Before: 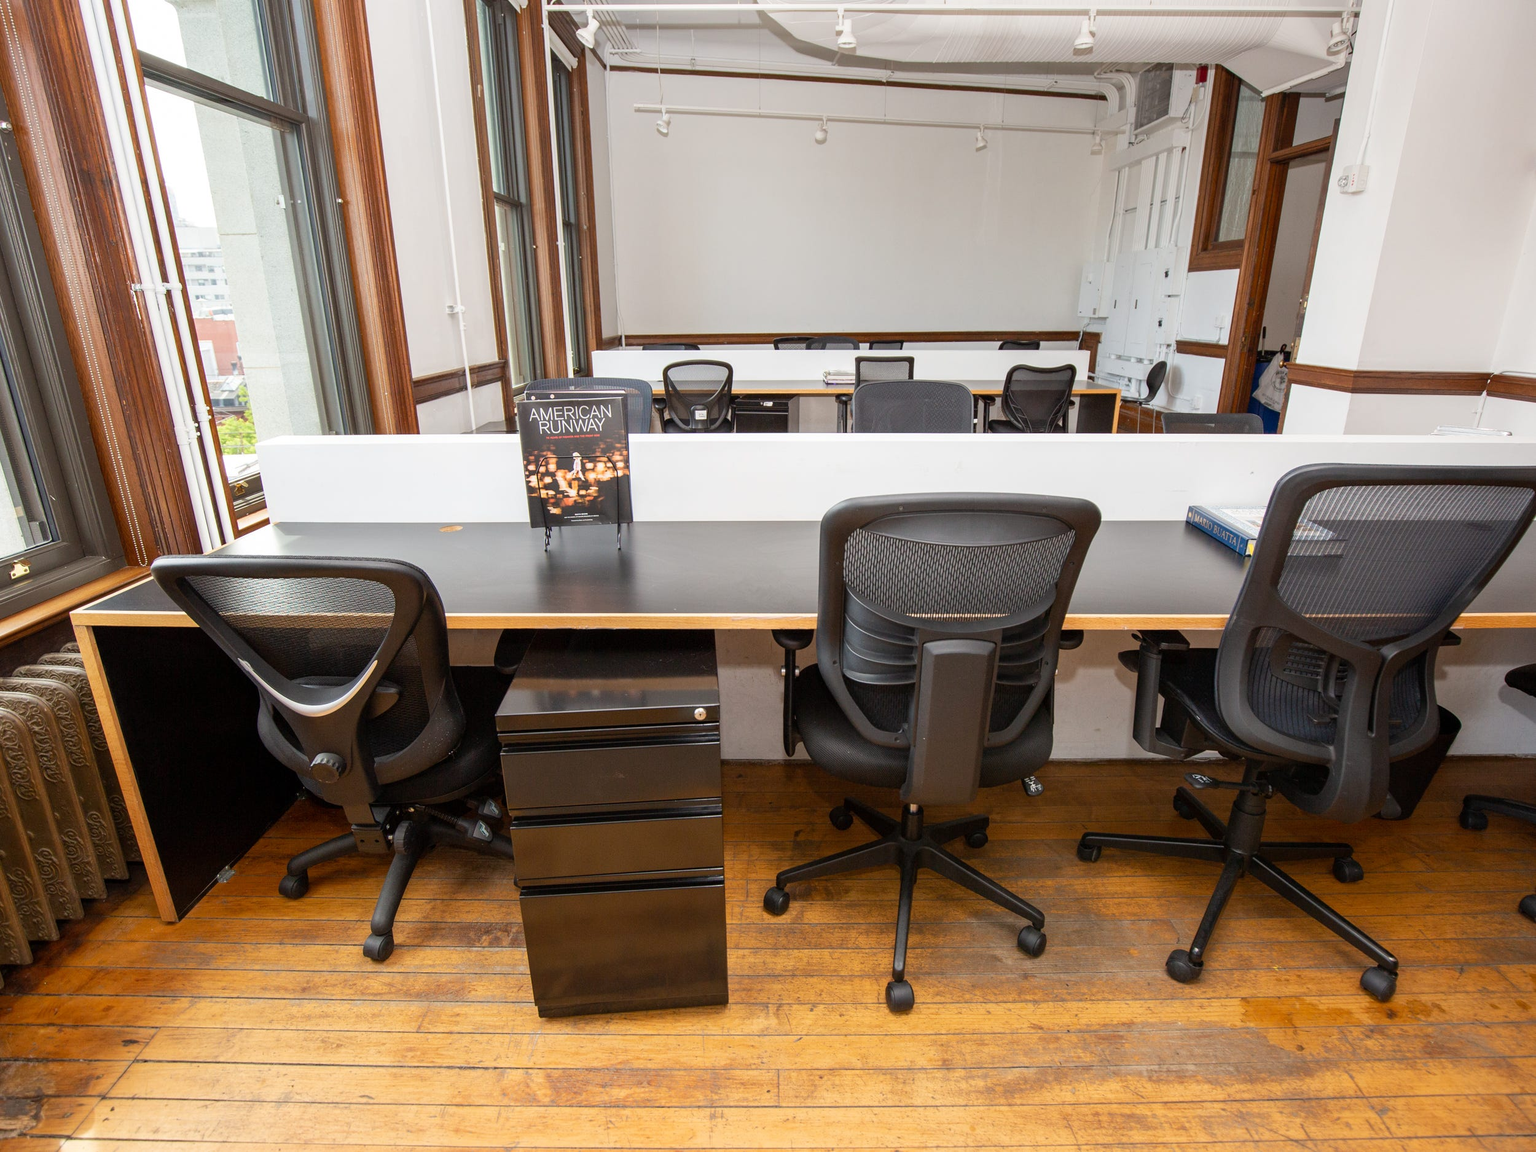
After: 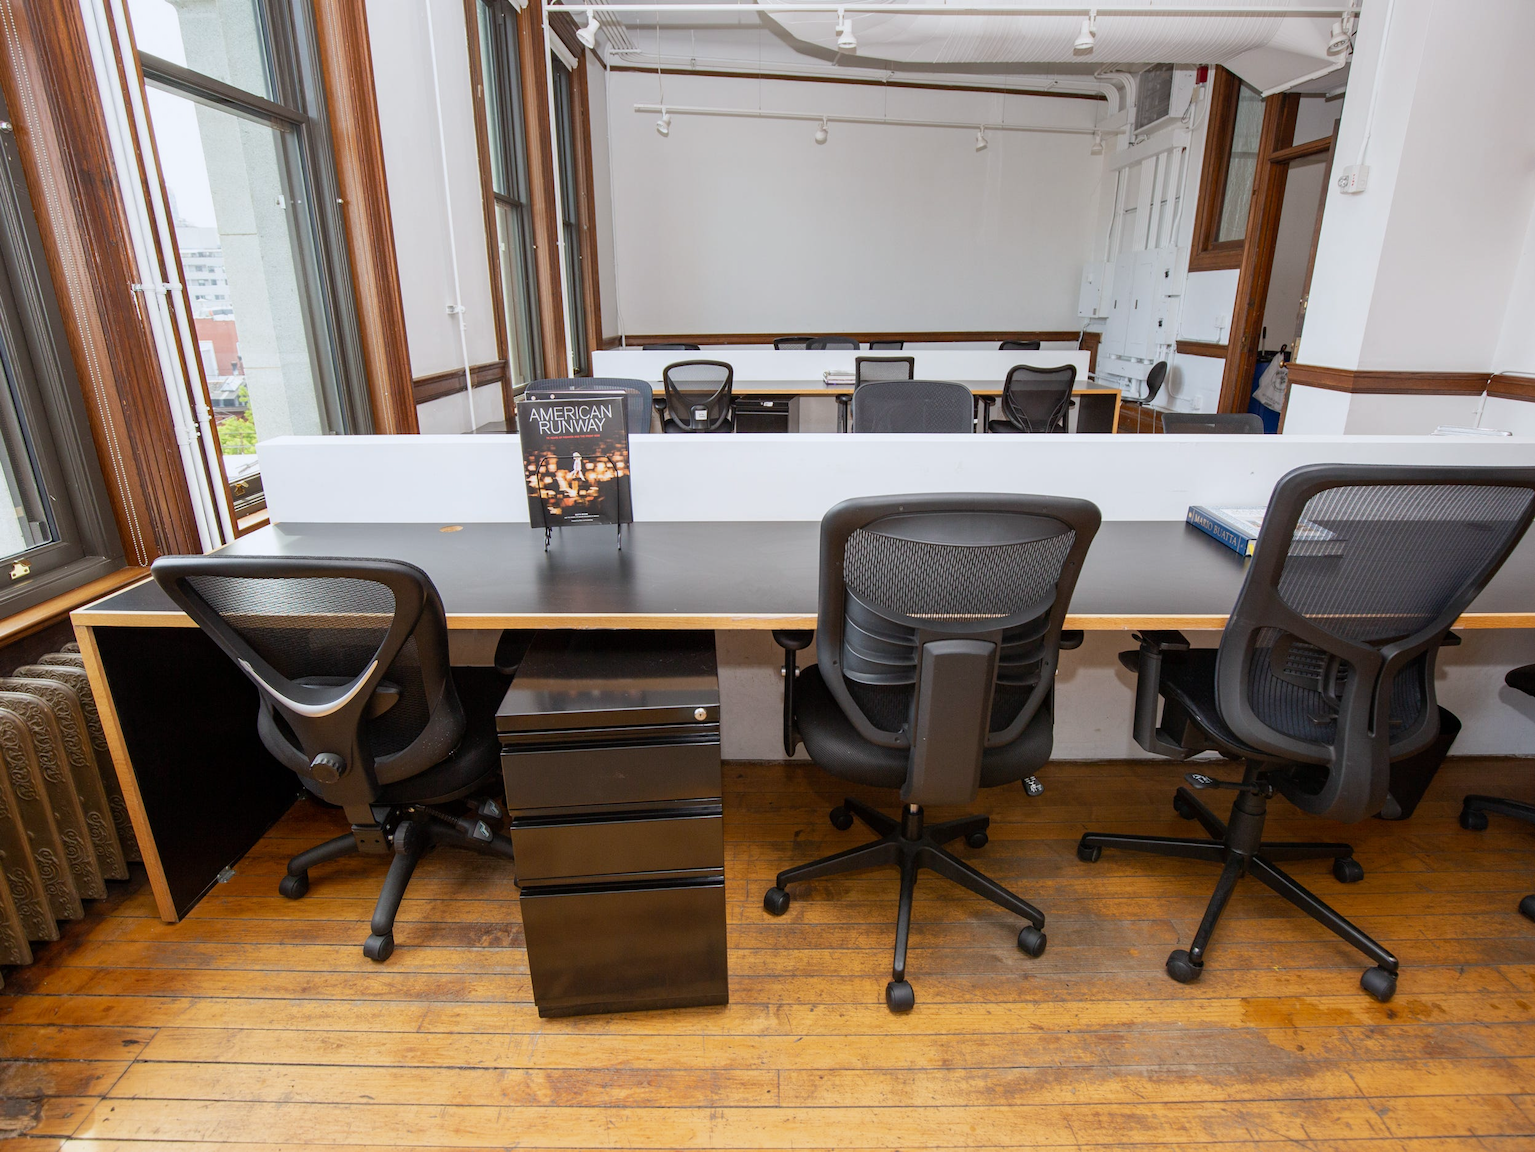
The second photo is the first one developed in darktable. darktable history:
white balance: red 0.98, blue 1.034
exposure: exposure -0.151 EV, compensate highlight preservation false
